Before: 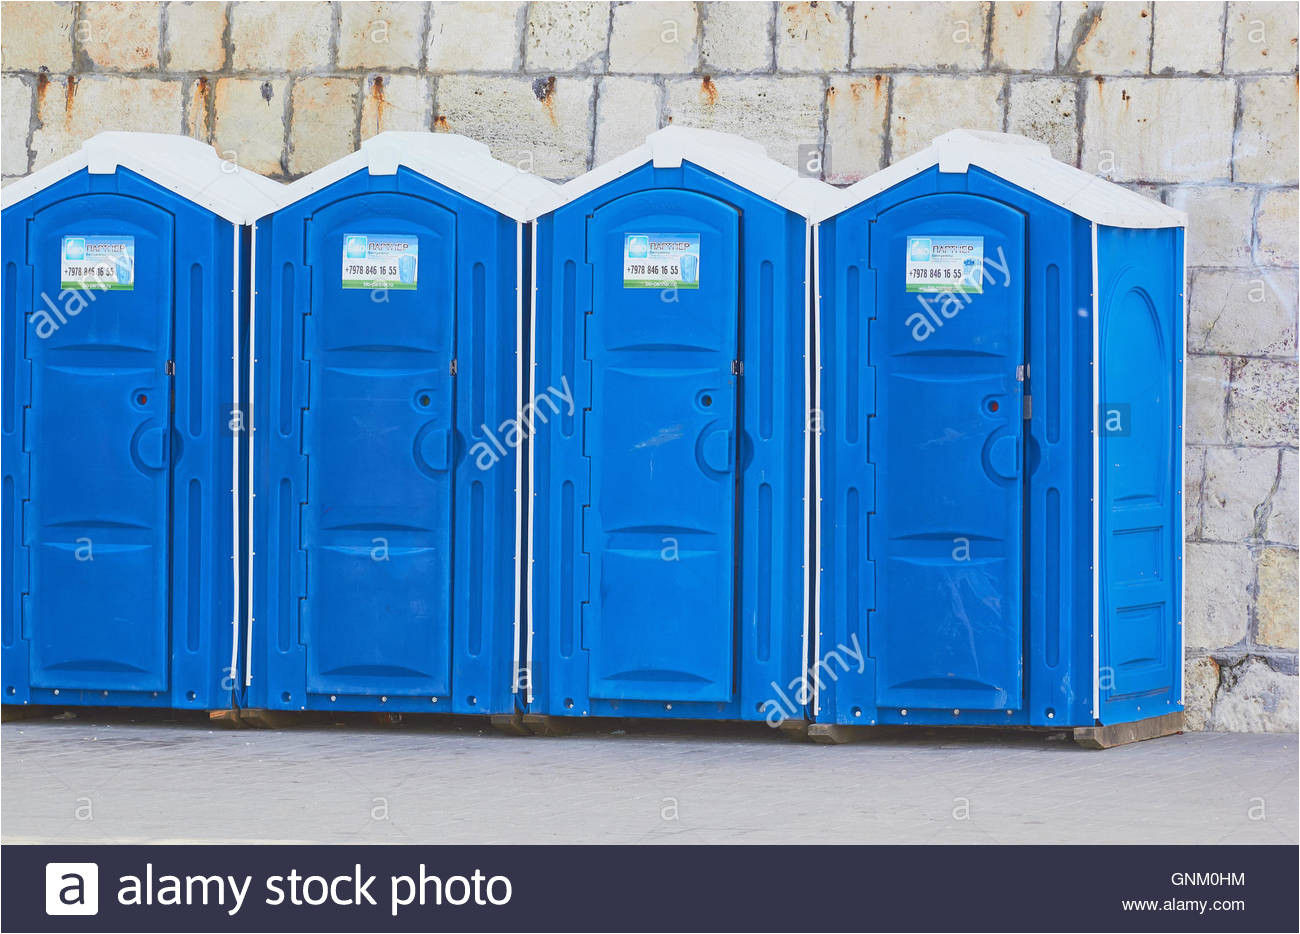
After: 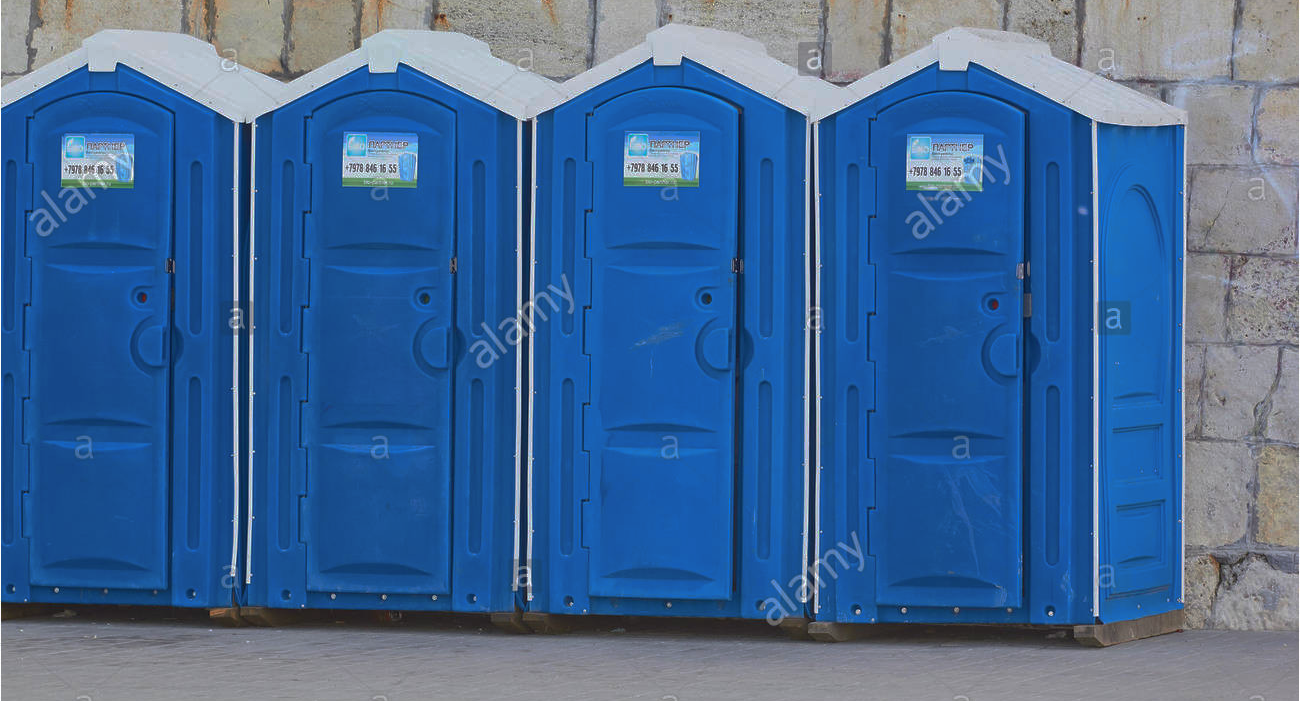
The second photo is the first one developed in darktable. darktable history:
base curve: curves: ch0 [(0, 0) (0.826, 0.587) (1, 1)], preserve colors none
crop: top 11.009%, bottom 13.916%
